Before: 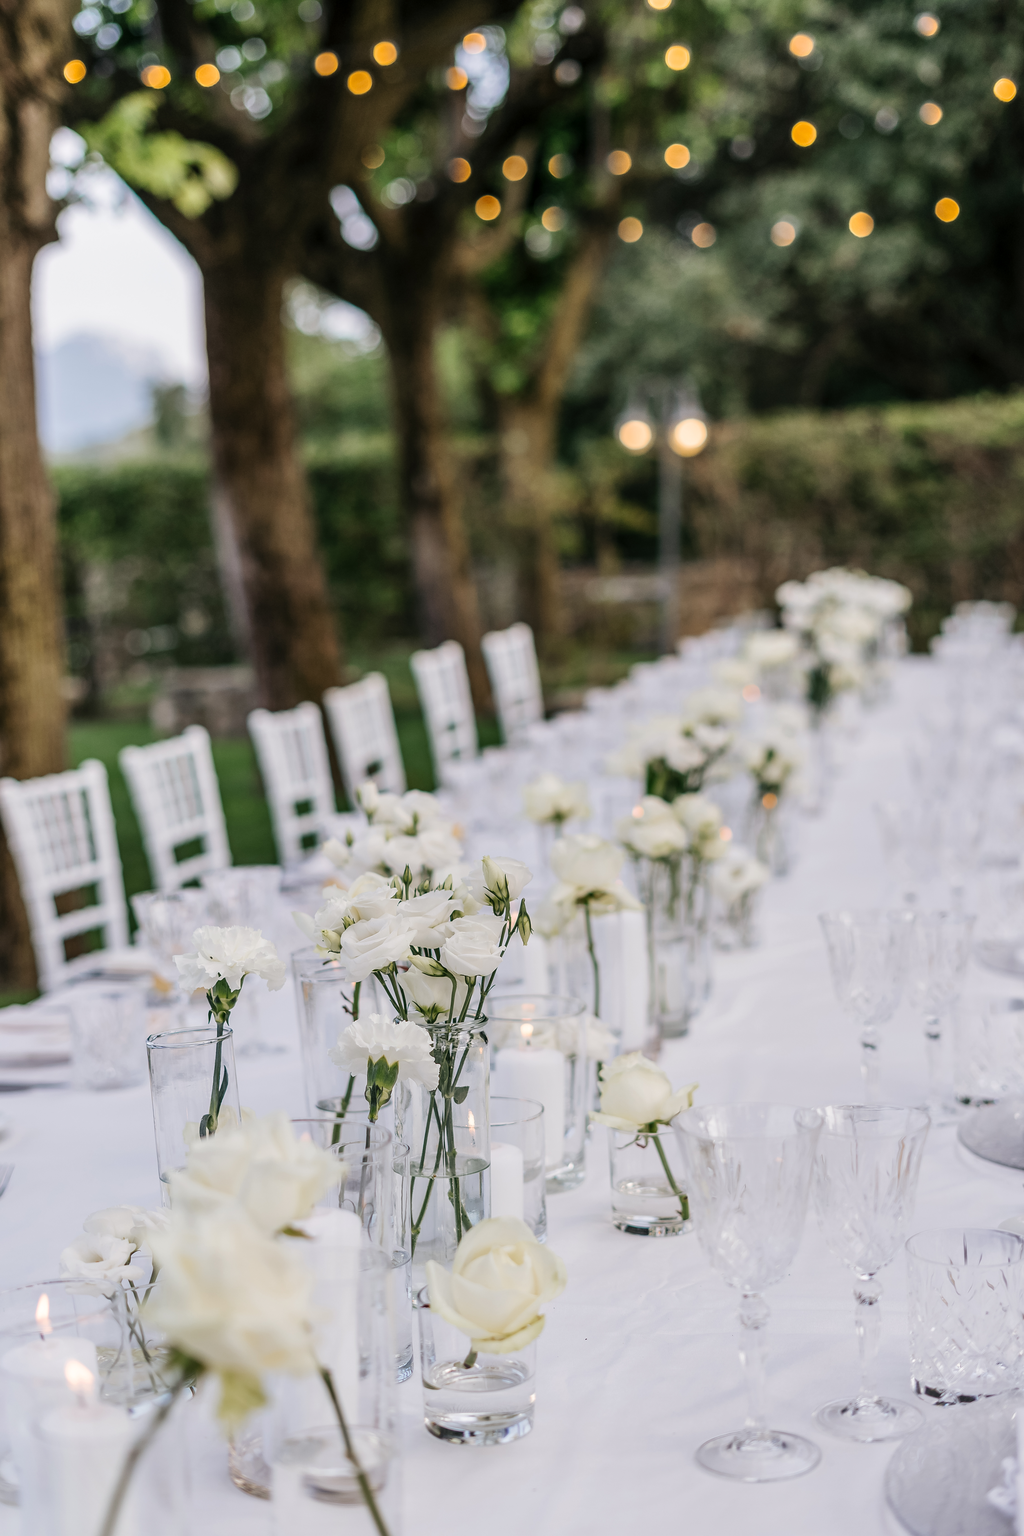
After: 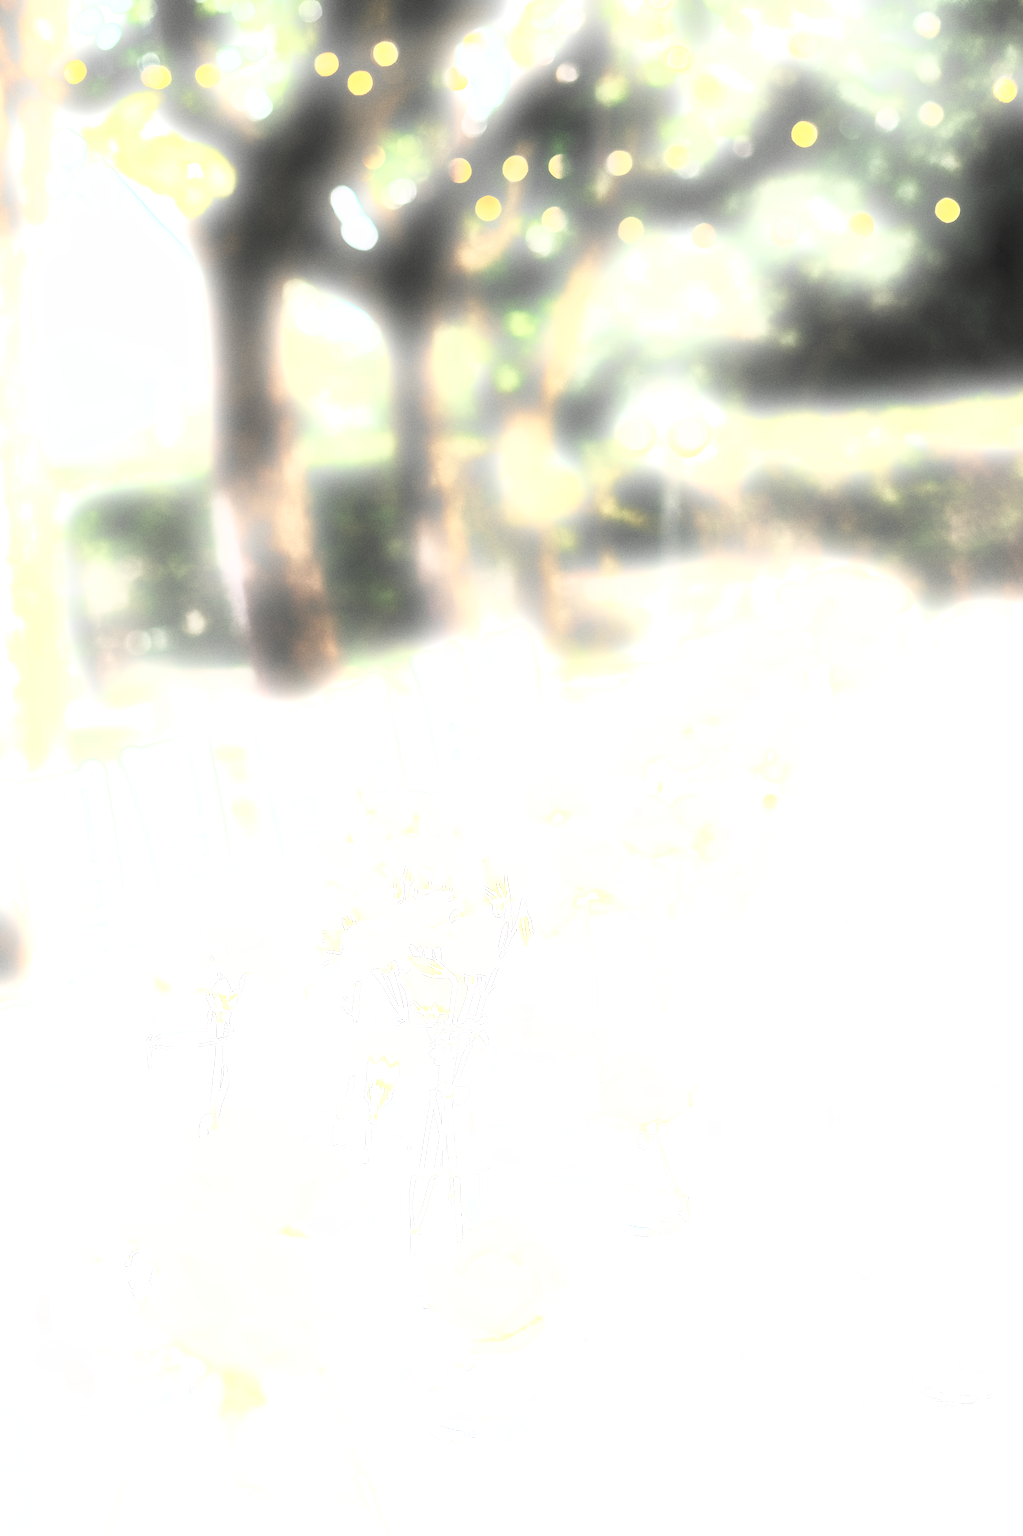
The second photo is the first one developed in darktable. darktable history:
base curve: curves: ch0 [(0, 0) (0.028, 0.03) (0.121, 0.232) (0.46, 0.748) (0.859, 0.968) (1, 1)], preserve colors none
grain: coarseness 0.09 ISO
contrast brightness saturation: contrast 0.57, brightness 0.57, saturation -0.34
bloom: size 25%, threshold 5%, strength 90%
tone equalizer: -8 EV -0.75 EV, -7 EV -0.7 EV, -6 EV -0.6 EV, -5 EV -0.4 EV, -3 EV 0.4 EV, -2 EV 0.6 EV, -1 EV 0.7 EV, +0 EV 0.75 EV, edges refinement/feathering 500, mask exposure compensation -1.57 EV, preserve details no
